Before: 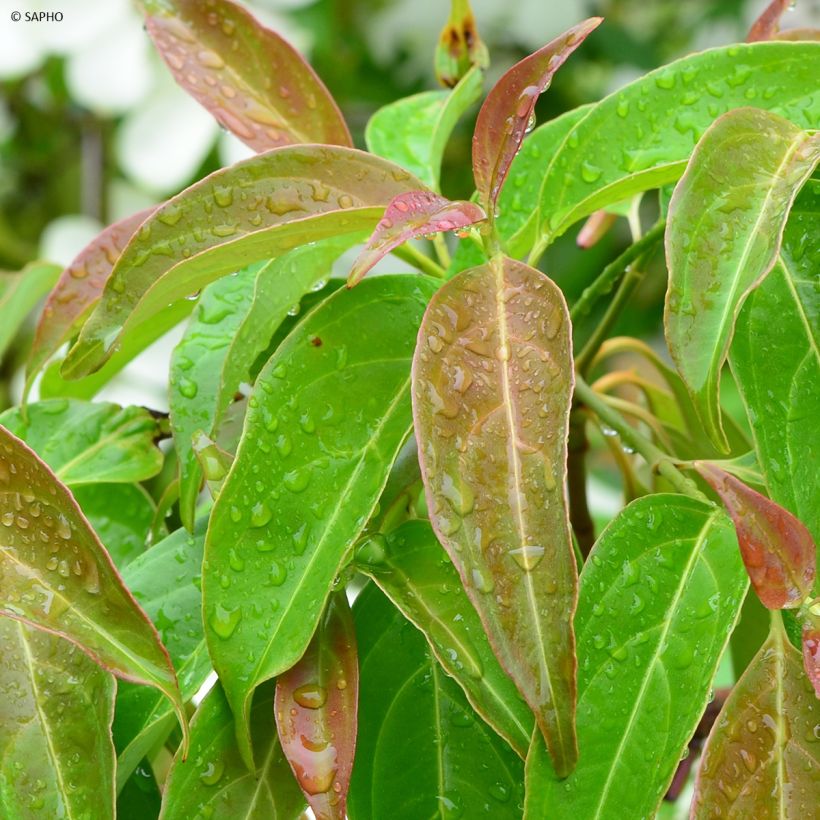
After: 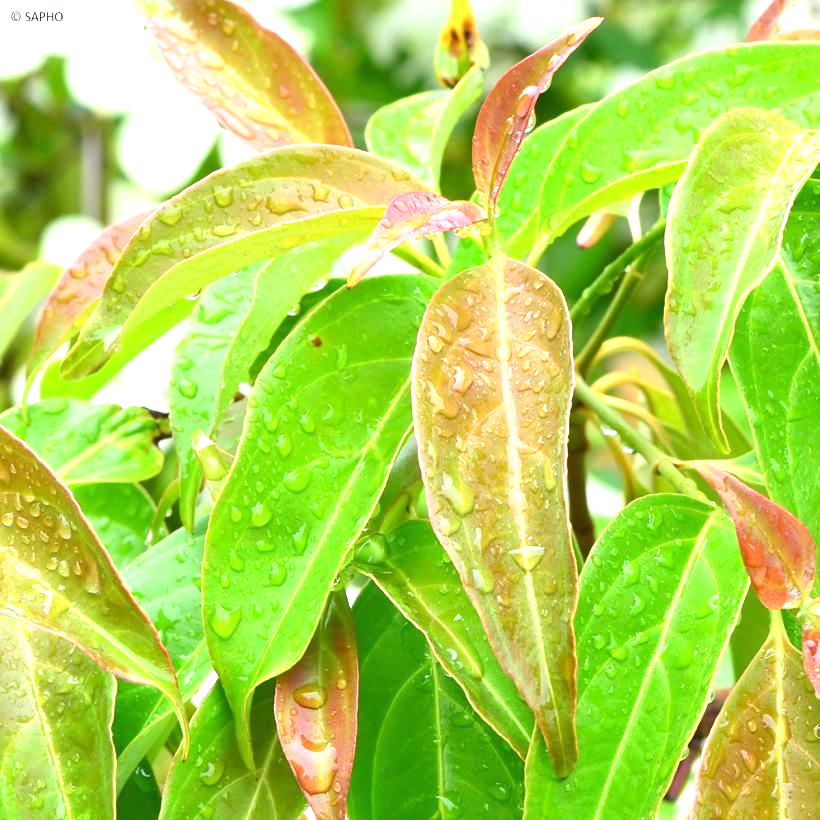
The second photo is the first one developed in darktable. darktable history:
exposure: exposure 1.161 EV, compensate exposure bias true, compensate highlight preservation false
